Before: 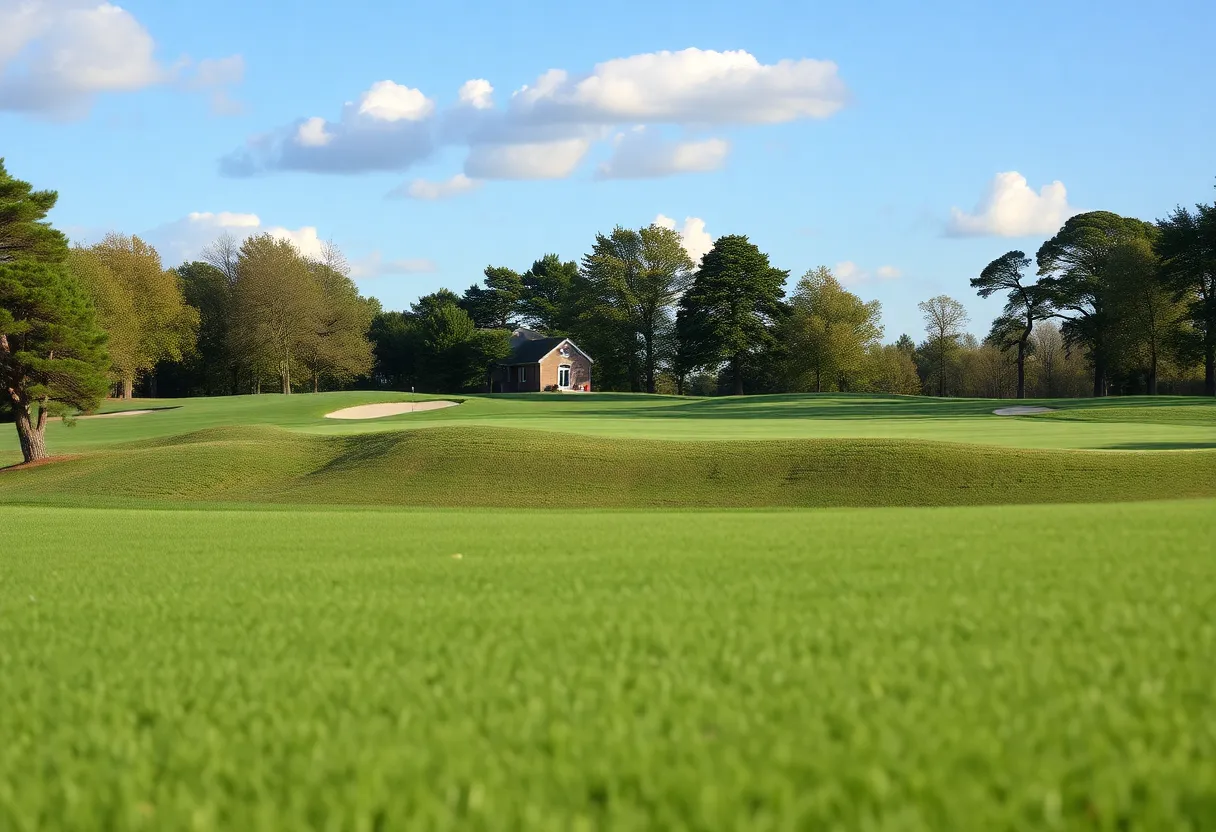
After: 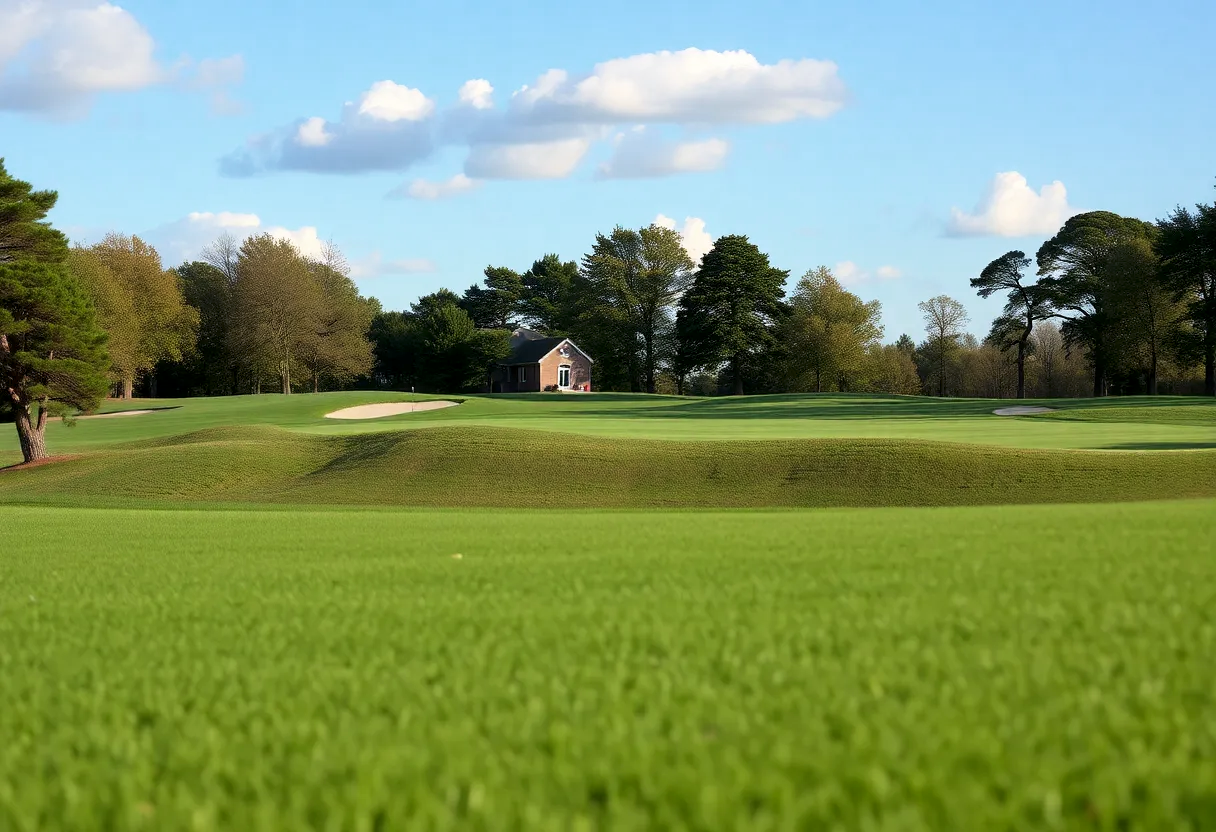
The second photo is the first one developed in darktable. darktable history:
tone curve: curves: ch0 [(0, 0) (0.003, 0.003) (0.011, 0.011) (0.025, 0.026) (0.044, 0.046) (0.069, 0.071) (0.1, 0.103) (0.136, 0.14) (0.177, 0.183) (0.224, 0.232) (0.277, 0.286) (0.335, 0.346) (0.399, 0.412) (0.468, 0.483) (0.543, 0.561) (0.623, 0.643) (0.709, 0.732) (0.801, 0.826) (0.898, 0.917) (1, 1)], preserve colors none
color look up table: target L [73.93, 66.01, 49.36, 34.91, 100, 64.17, 61.31, 55.84, 48.04, 38.99, 30.04, 53.75, 51.47, 26.27, 28.72, 85.7, 75.66, 65.9, 63.82, 50.12, 46.52, 47.17, 28.05, 11.33, 0 ×25], target a [-2.726, -22.03, -35.47, -12.36, 0, 12.56, 16.63, 29.57, 43.1, 45.48, 11.11, 5.095, 41.22, 18.25, 9.489, -0.97, -1.98, -26.59, -2.428, -20.72, -2.102, -4.835, -2.058, -0.785, 0 ×25], target b [61.52, 46.66, 28.1, 17.02, 0.005, 53.36, 8.284, 42.16, 8.441, 18.13, 8.926, -25.24, -18.08, -19.87, -46.23, -2.39, -3.326, -5.027, -3.687, -26.66, -2.84, -23.96, -2.726, -1.06, 0 ×25], num patches 24
